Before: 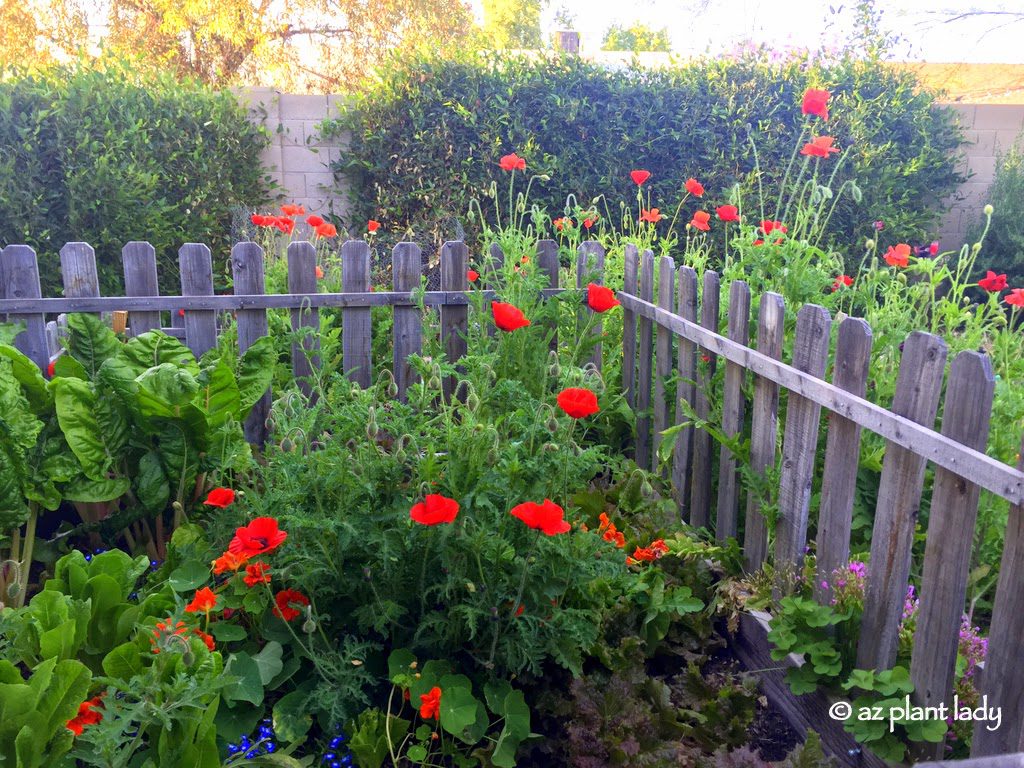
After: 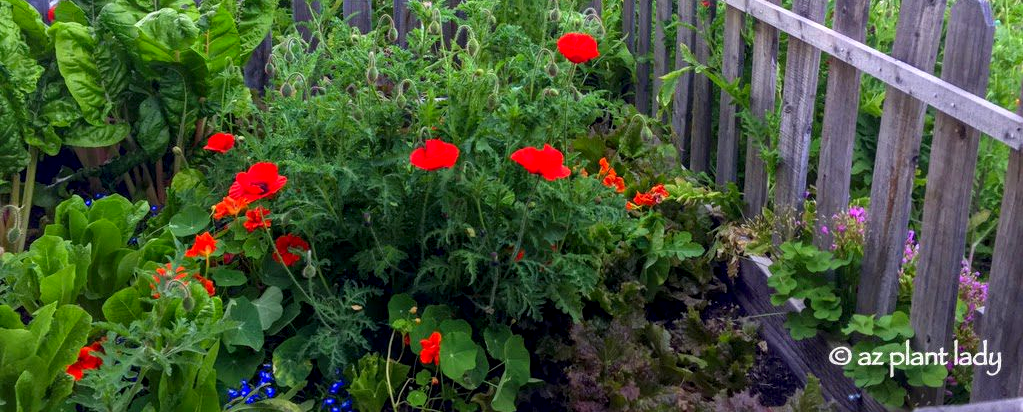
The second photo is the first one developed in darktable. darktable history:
crop and rotate: top 46.237%
local contrast: on, module defaults
color contrast: green-magenta contrast 1.1, blue-yellow contrast 1.1, unbound 0
